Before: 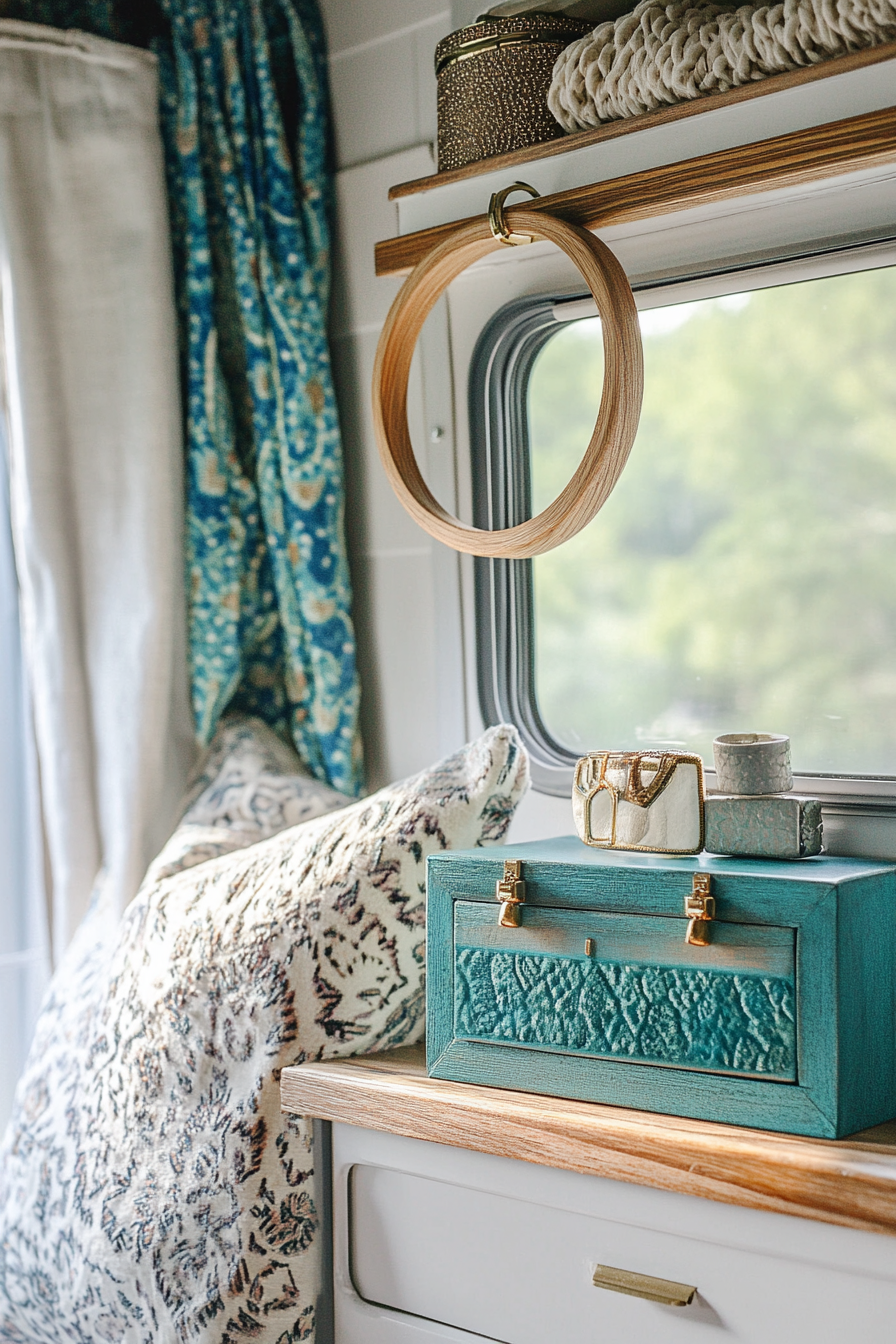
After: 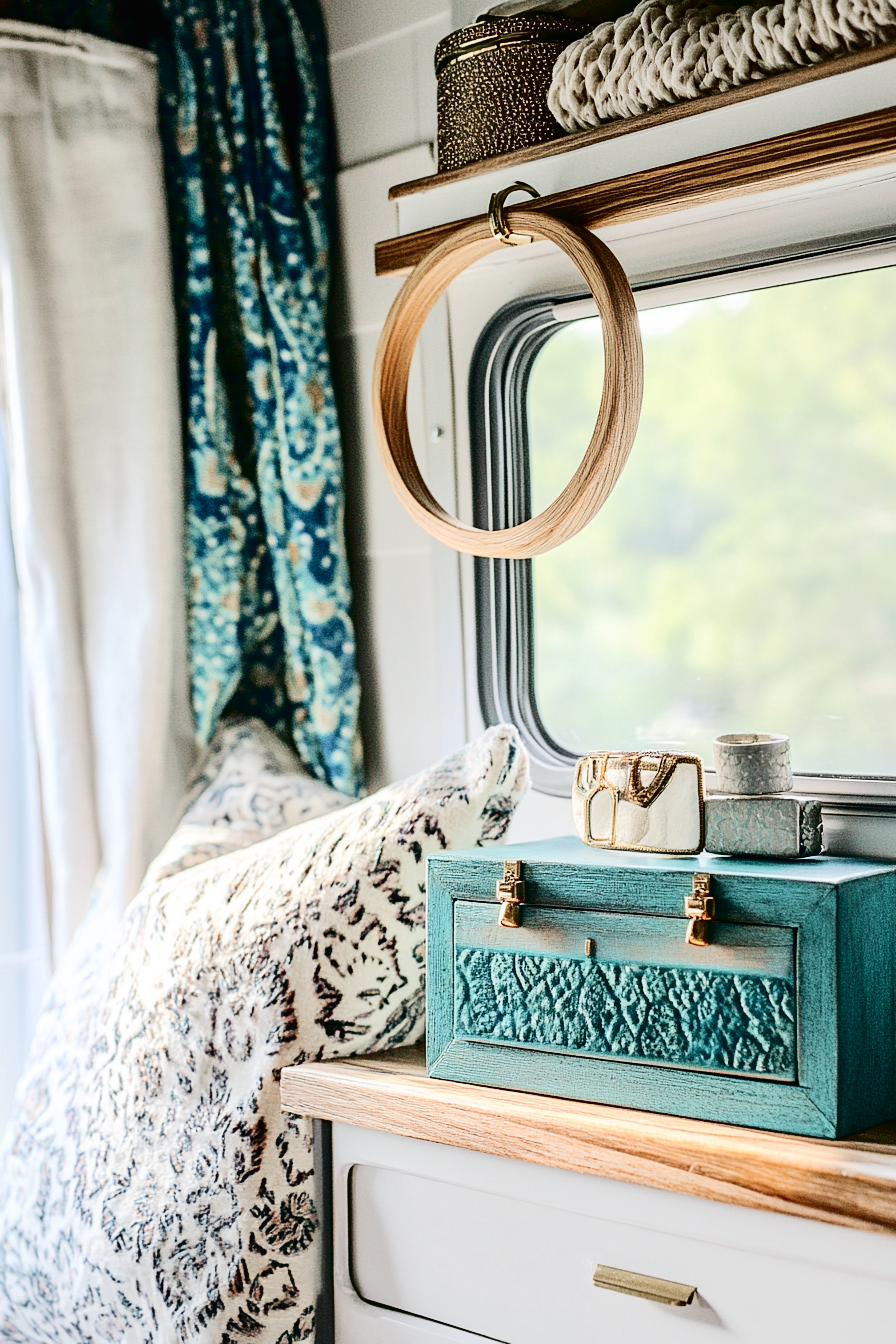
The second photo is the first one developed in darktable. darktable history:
contrast brightness saturation: contrast 0.223
tone curve: curves: ch0 [(0, 0) (0.003, 0.002) (0.011, 0.006) (0.025, 0.012) (0.044, 0.021) (0.069, 0.027) (0.1, 0.035) (0.136, 0.06) (0.177, 0.108) (0.224, 0.173) (0.277, 0.26) (0.335, 0.353) (0.399, 0.453) (0.468, 0.555) (0.543, 0.641) (0.623, 0.724) (0.709, 0.792) (0.801, 0.857) (0.898, 0.918) (1, 1)], color space Lab, independent channels, preserve colors none
